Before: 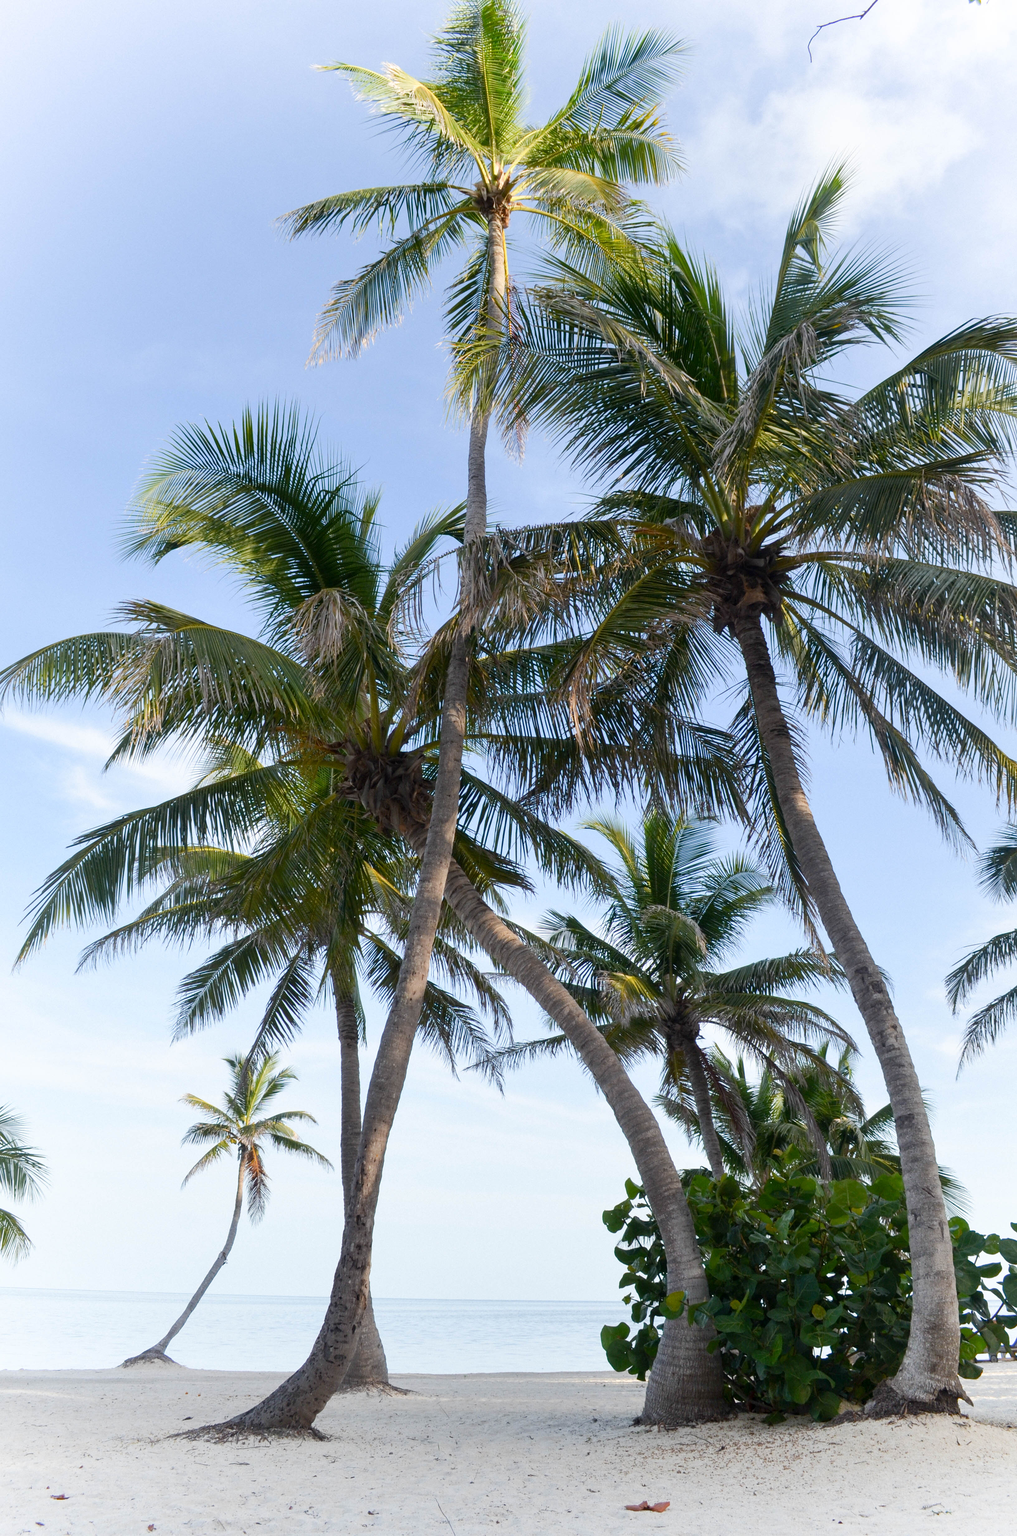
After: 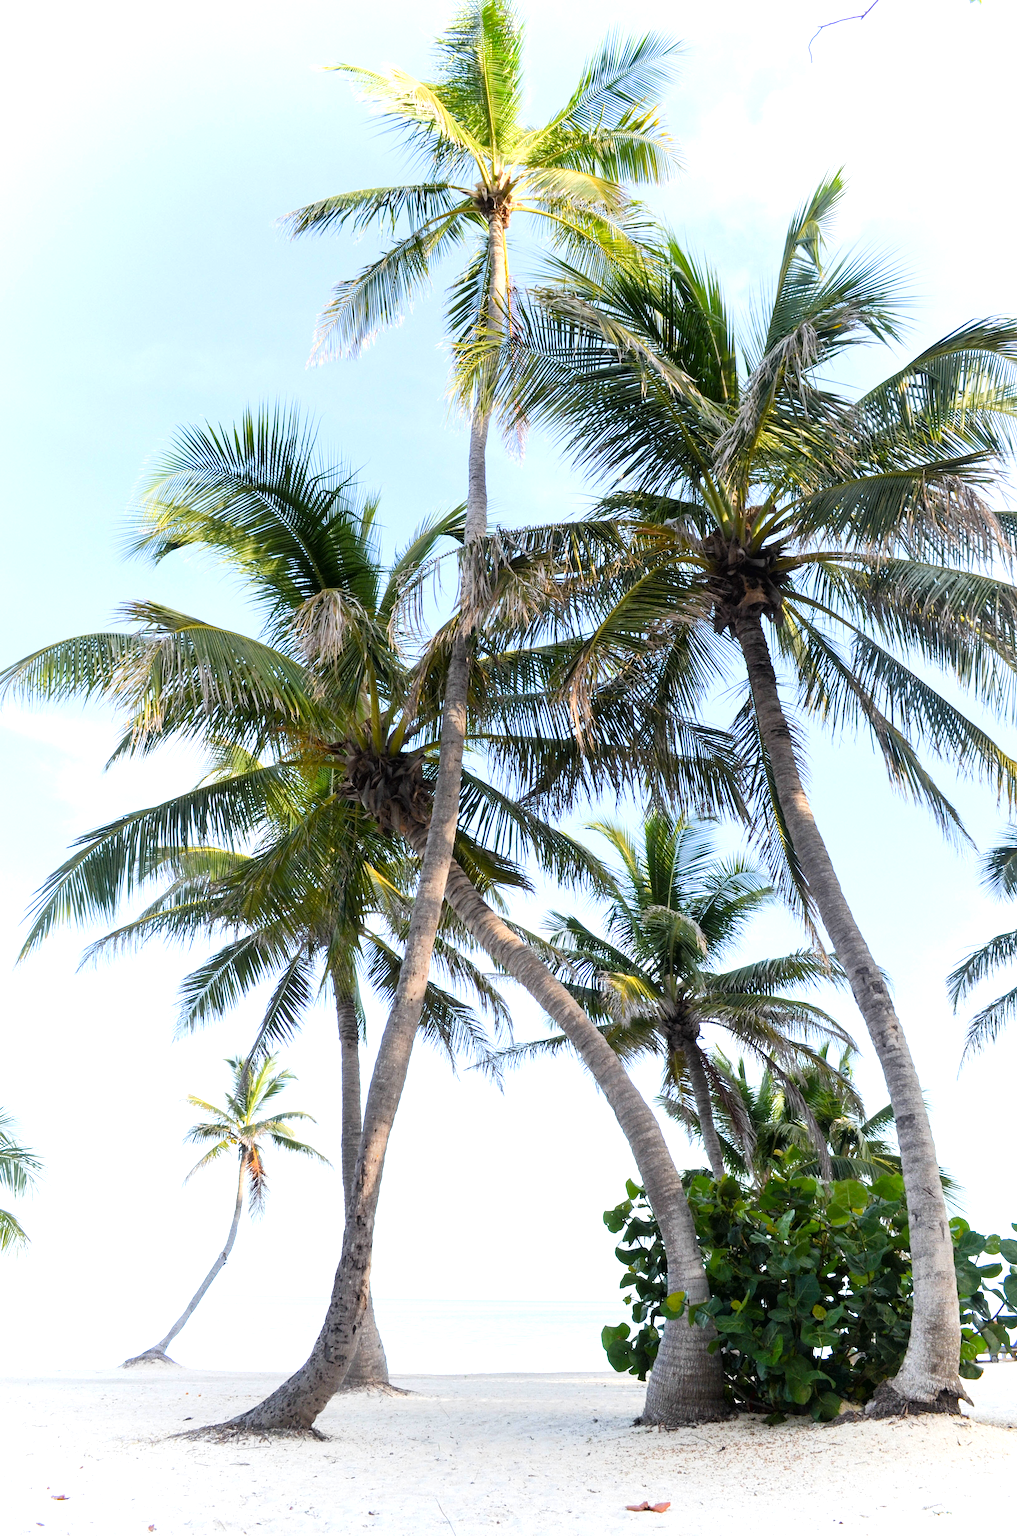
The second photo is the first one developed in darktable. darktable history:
exposure: exposure 0.691 EV, compensate highlight preservation false
tone curve: curves: ch0 [(0, 0.013) (0.054, 0.018) (0.205, 0.191) (0.289, 0.292) (0.39, 0.424) (0.493, 0.551) (0.666, 0.743) (0.795, 0.841) (1, 0.998)]; ch1 [(0, 0) (0.385, 0.343) (0.439, 0.415) (0.494, 0.495) (0.501, 0.501) (0.51, 0.509) (0.548, 0.554) (0.586, 0.614) (0.66, 0.706) (0.783, 0.804) (1, 1)]; ch2 [(0, 0) (0.304, 0.31) (0.403, 0.399) (0.441, 0.428) (0.47, 0.469) (0.498, 0.496) (0.524, 0.538) (0.566, 0.579) (0.633, 0.665) (0.7, 0.711) (1, 1)], color space Lab, linked channels, preserve colors none
